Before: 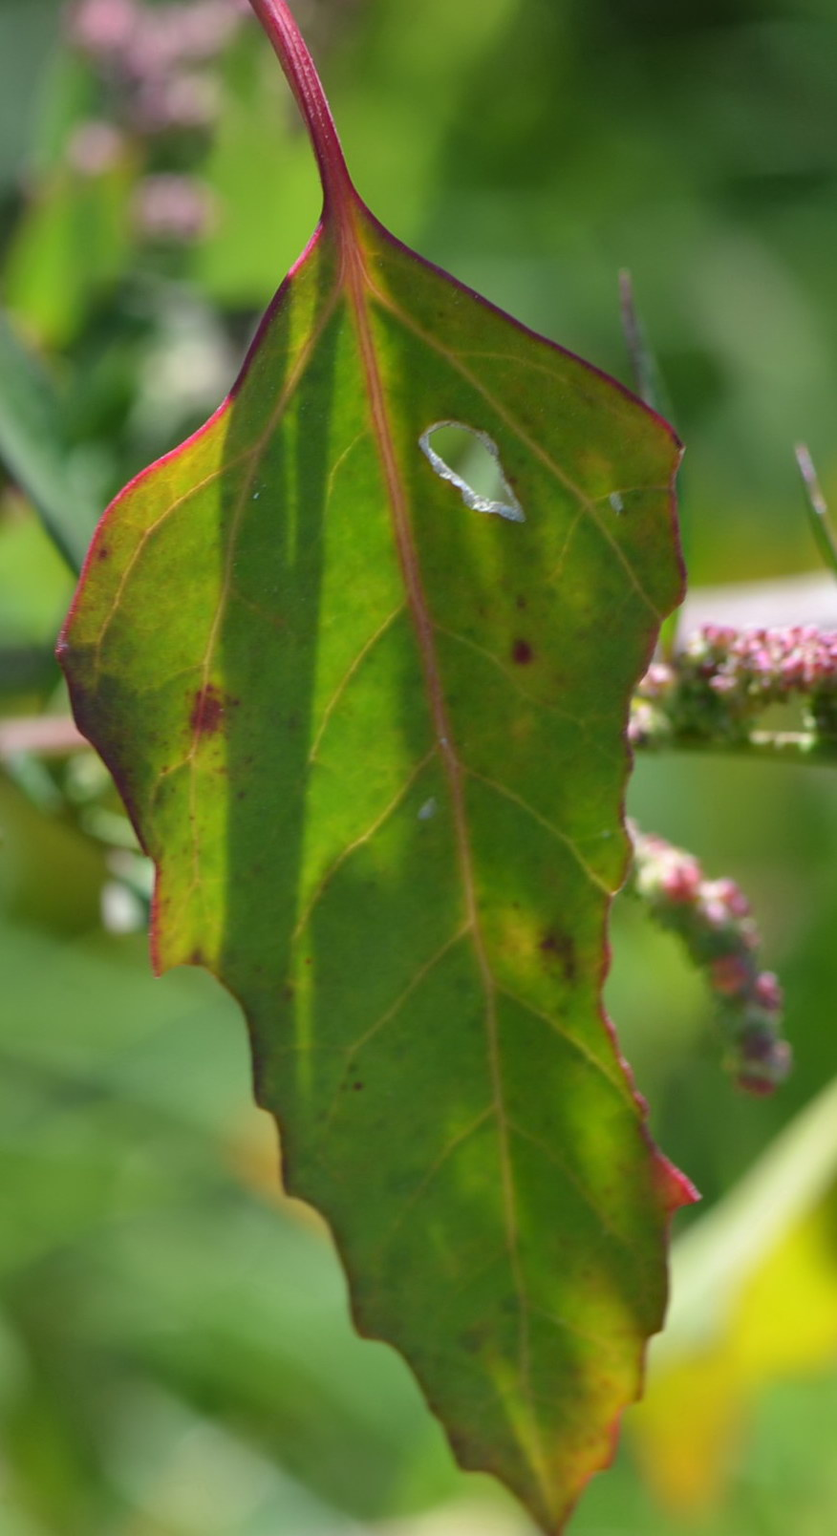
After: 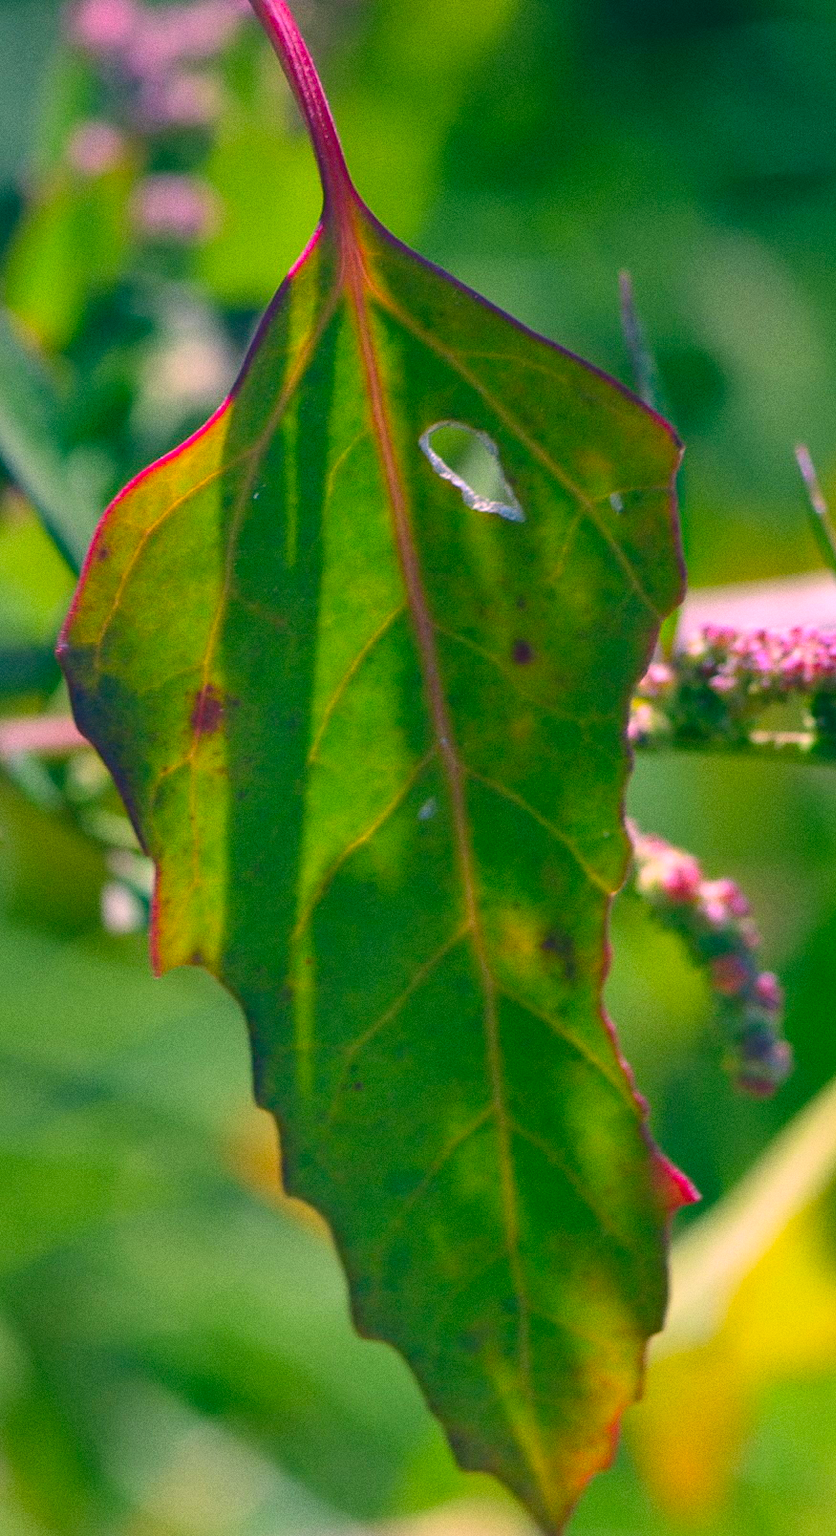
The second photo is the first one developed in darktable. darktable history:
color correction: highlights a* 17.03, highlights b* 0.205, shadows a* -15.38, shadows b* -14.56, saturation 1.5
grain: on, module defaults
